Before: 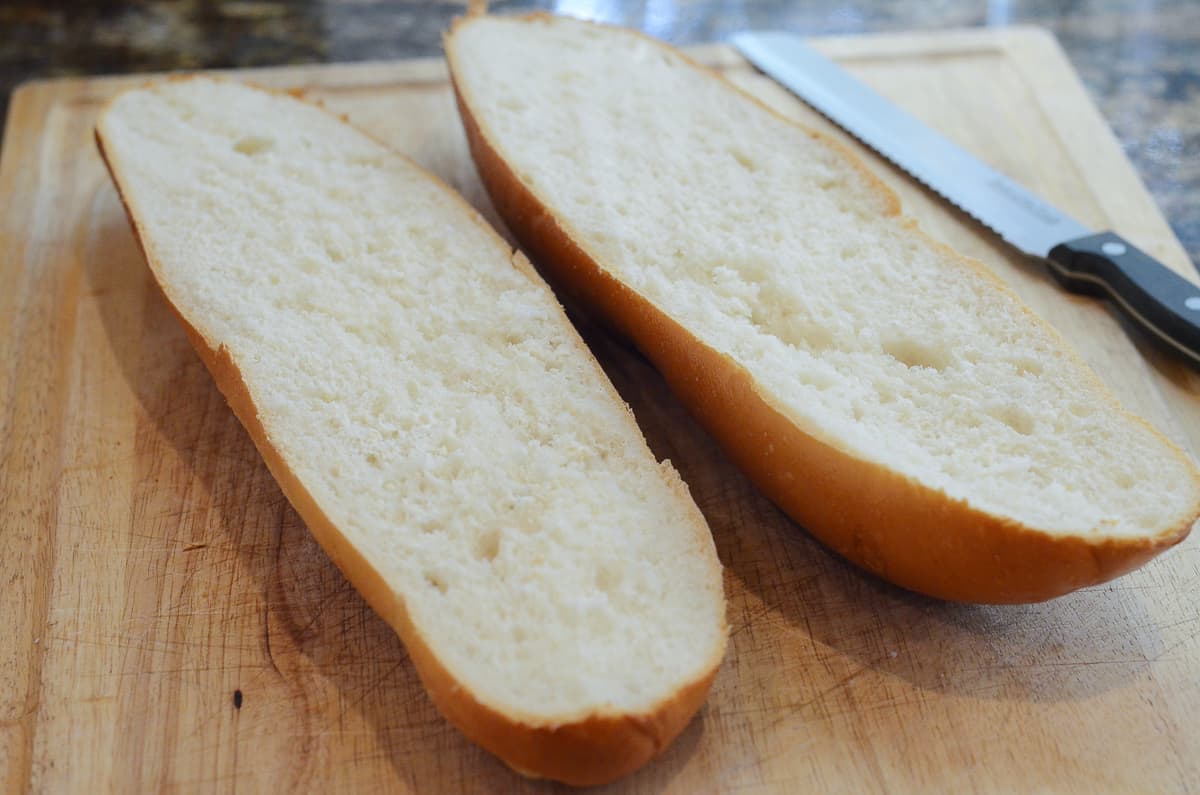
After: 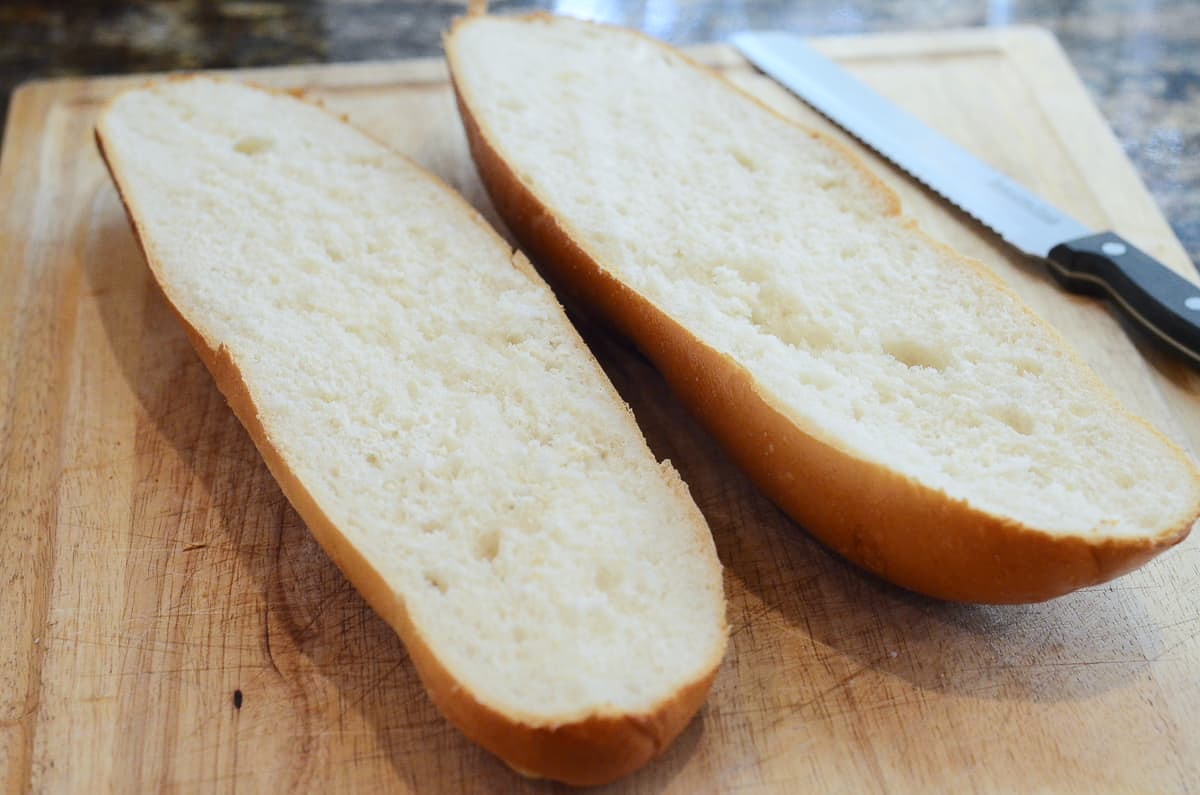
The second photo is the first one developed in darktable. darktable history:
contrast brightness saturation: contrast 0.155, brightness 0.05
